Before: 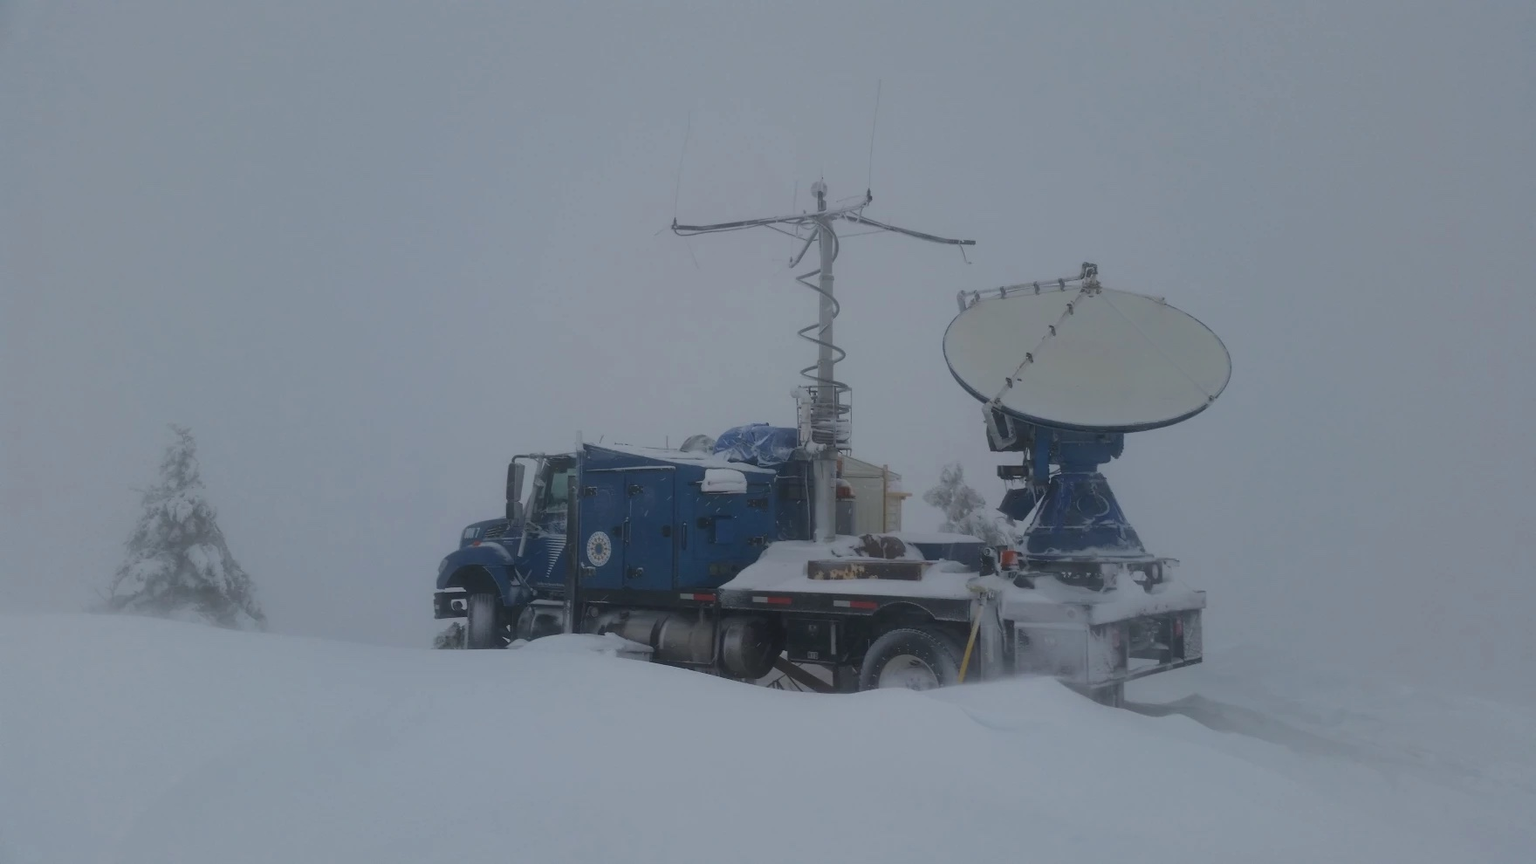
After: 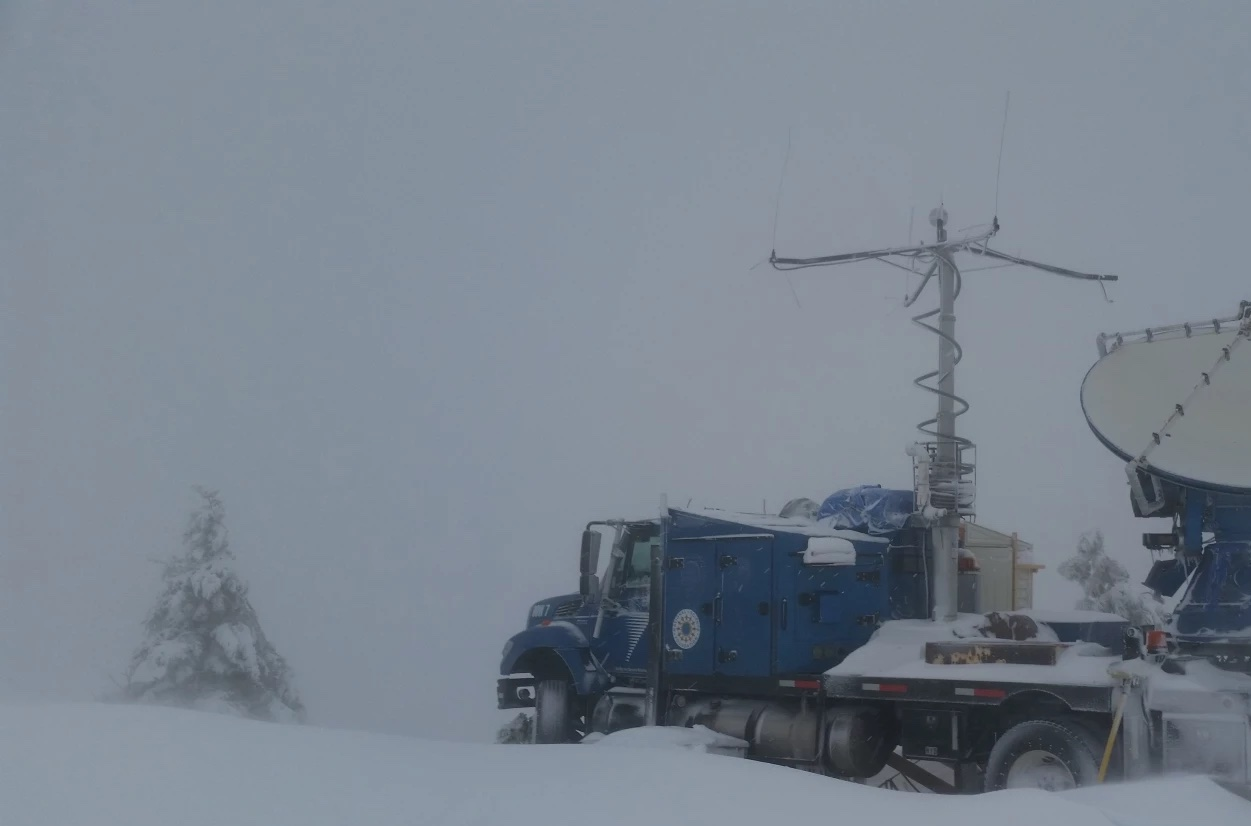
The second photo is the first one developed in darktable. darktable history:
crop: right 28.907%, bottom 16.515%
shadows and highlights: shadows 62.8, white point adjustment 0.323, highlights -34.15, compress 83.75%
